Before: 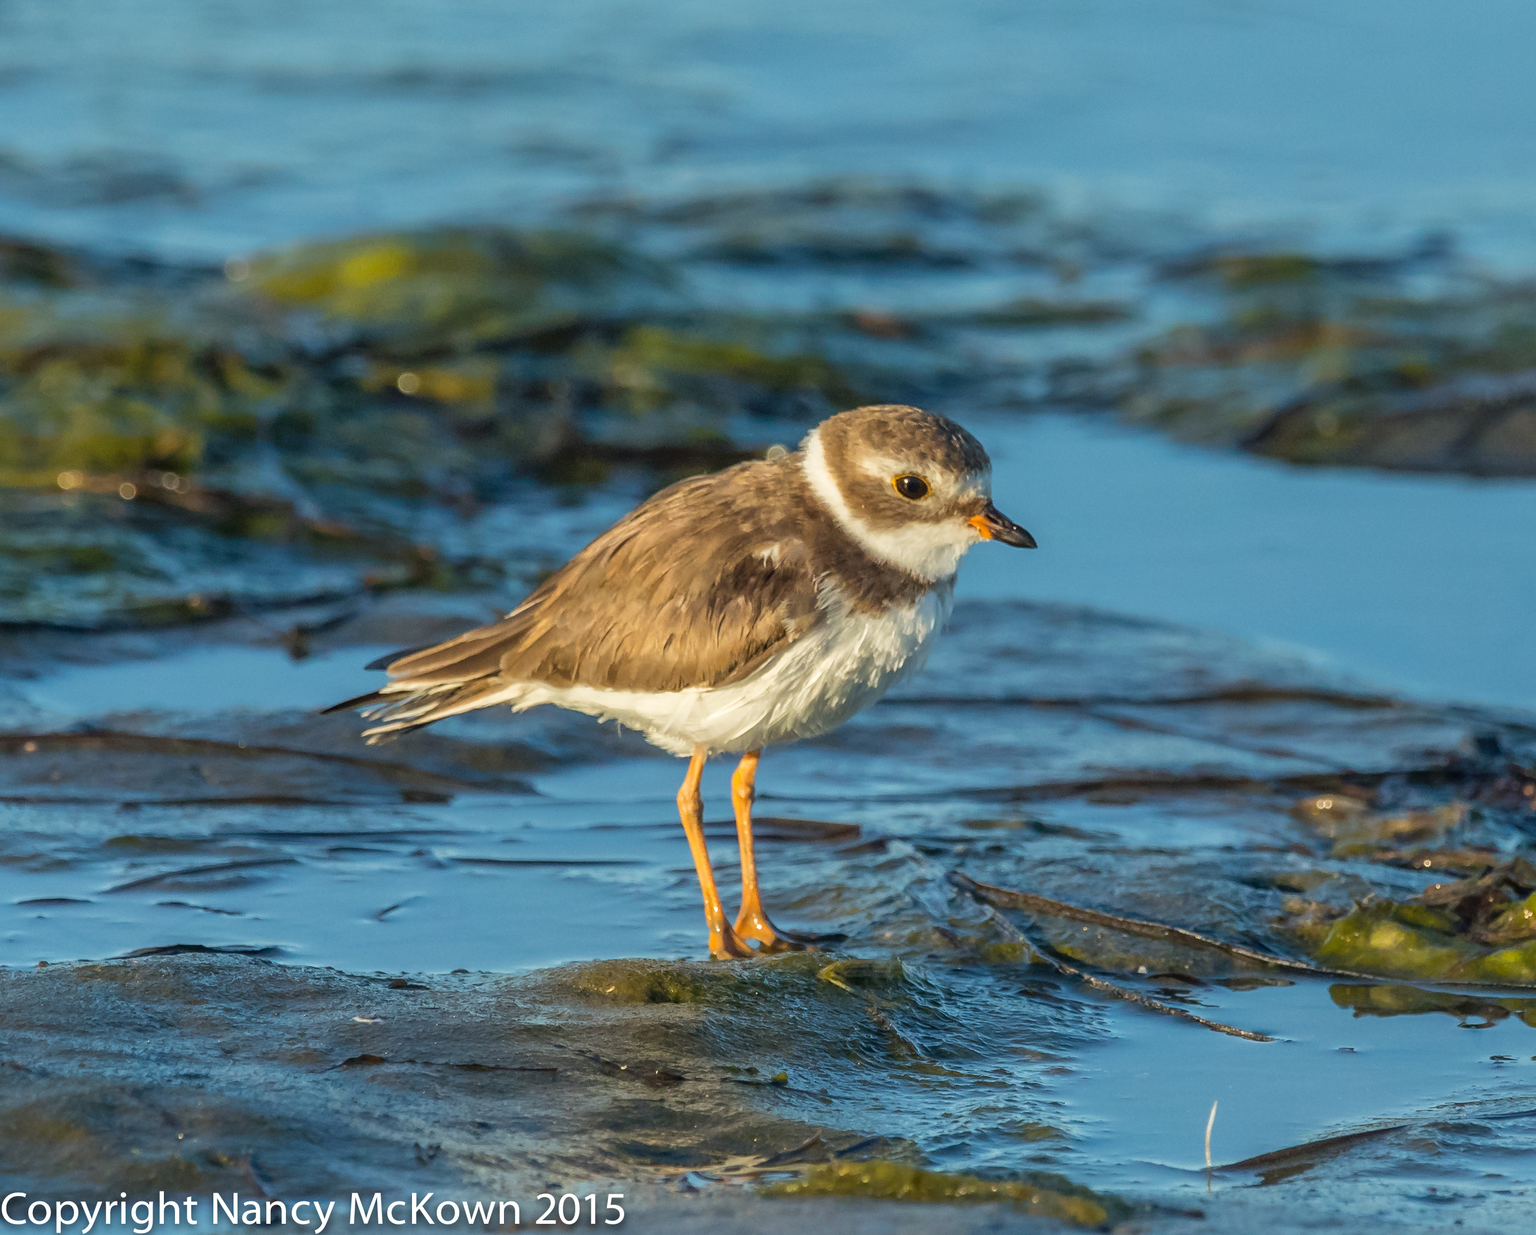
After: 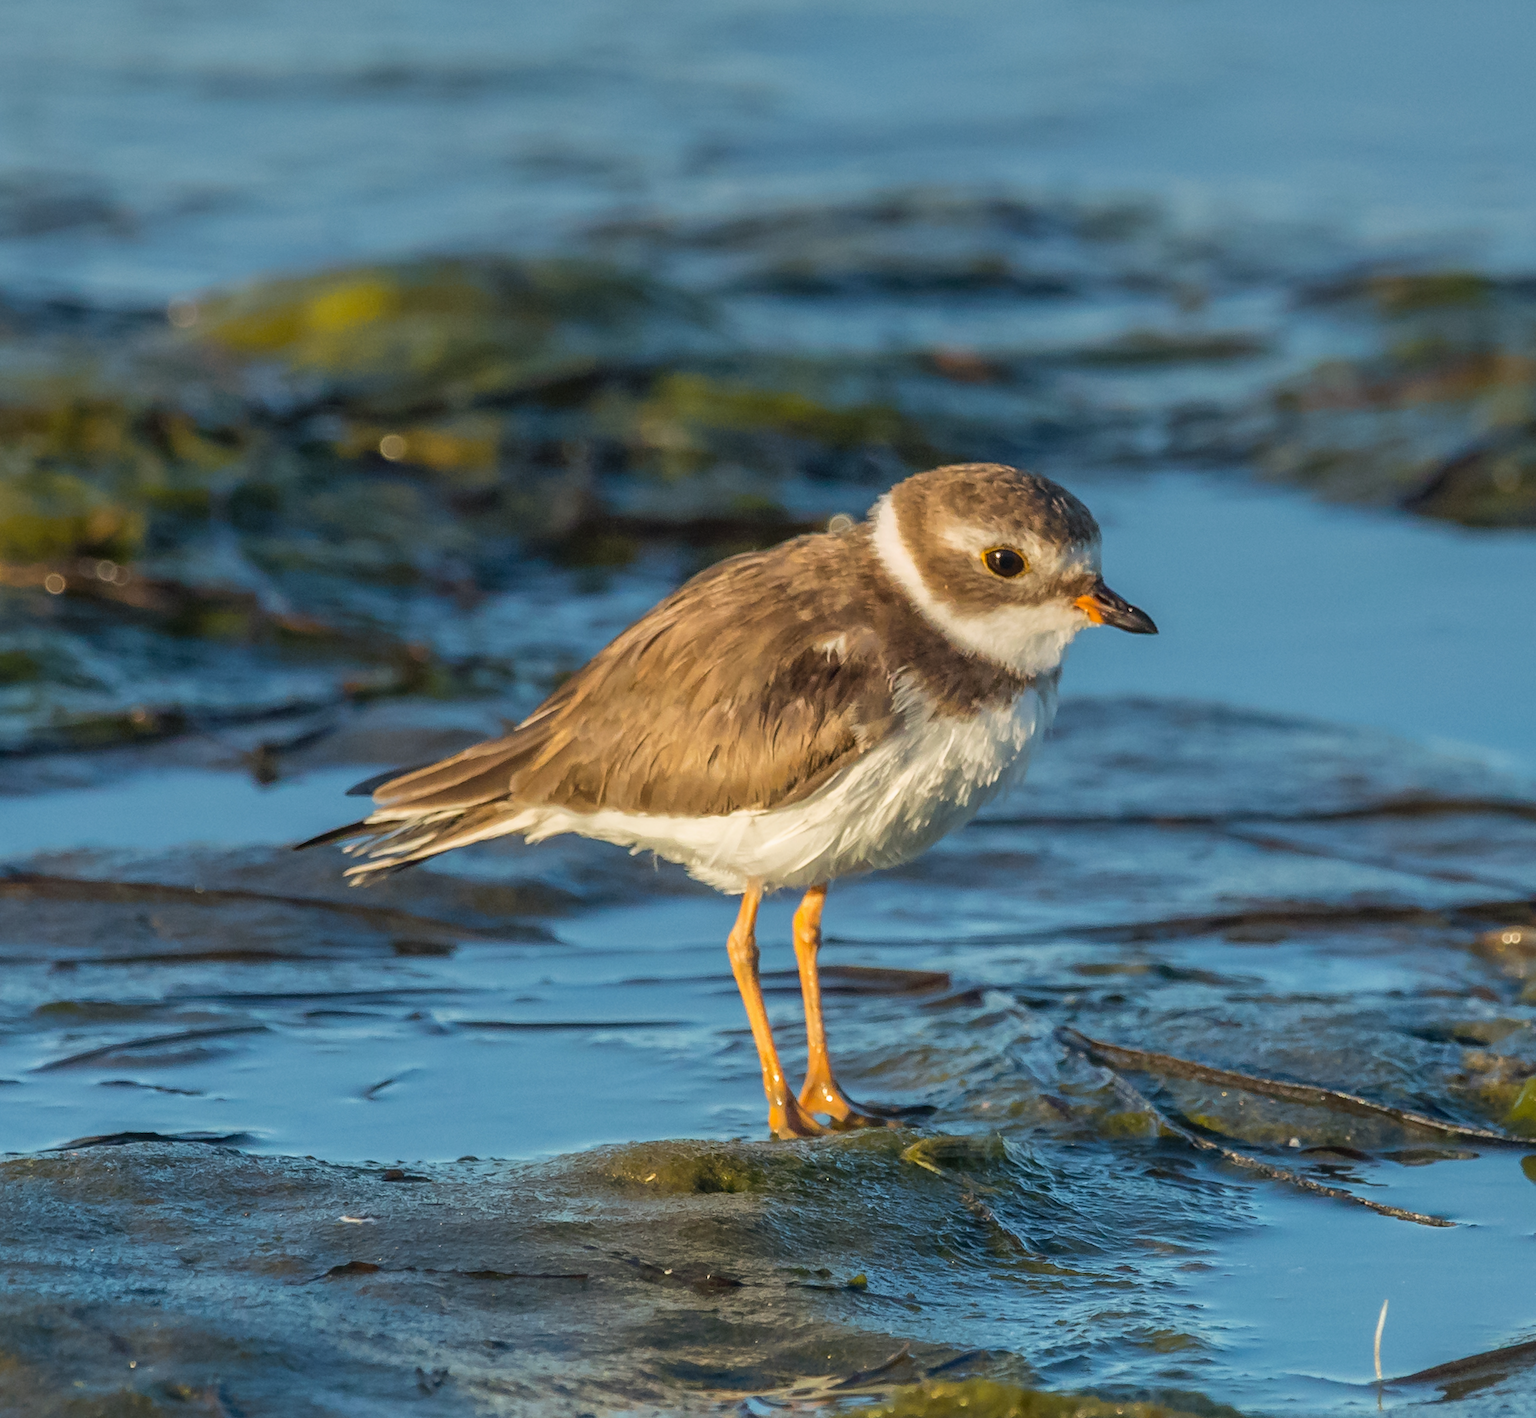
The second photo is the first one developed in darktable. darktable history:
graduated density: density 0.38 EV, hardness 21%, rotation -6.11°, saturation 32%
crop and rotate: angle 1°, left 4.281%, top 0.642%, right 11.383%, bottom 2.486%
